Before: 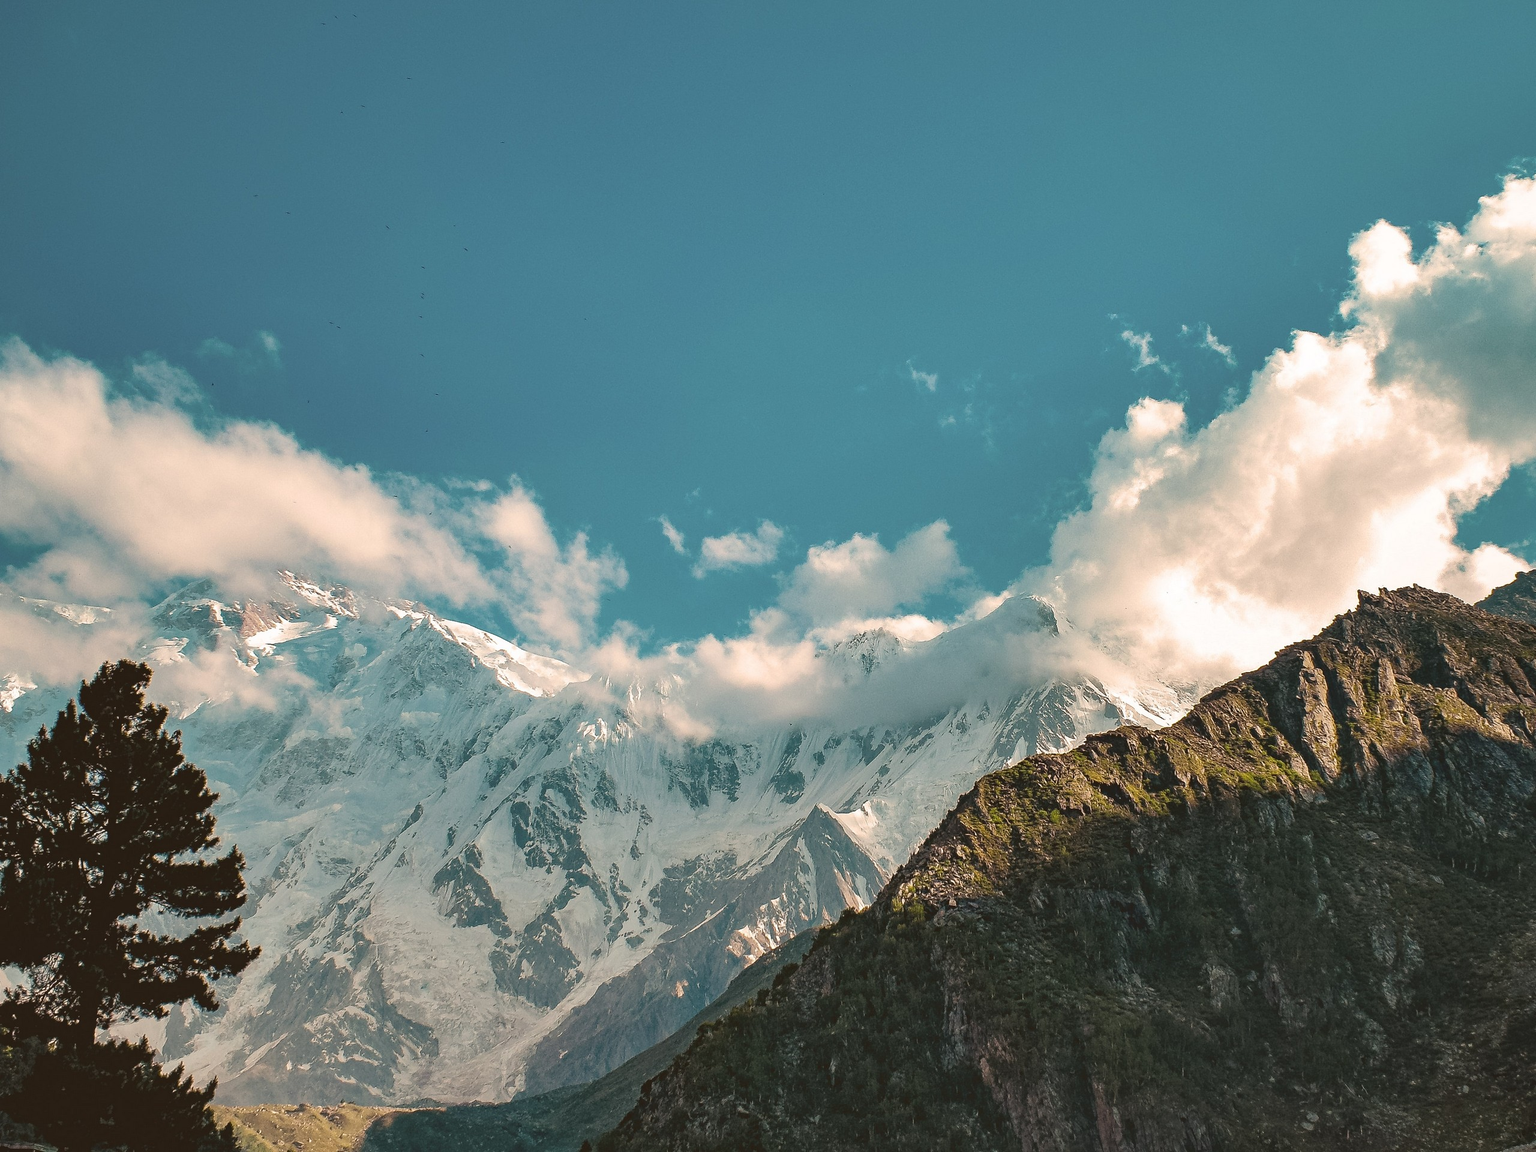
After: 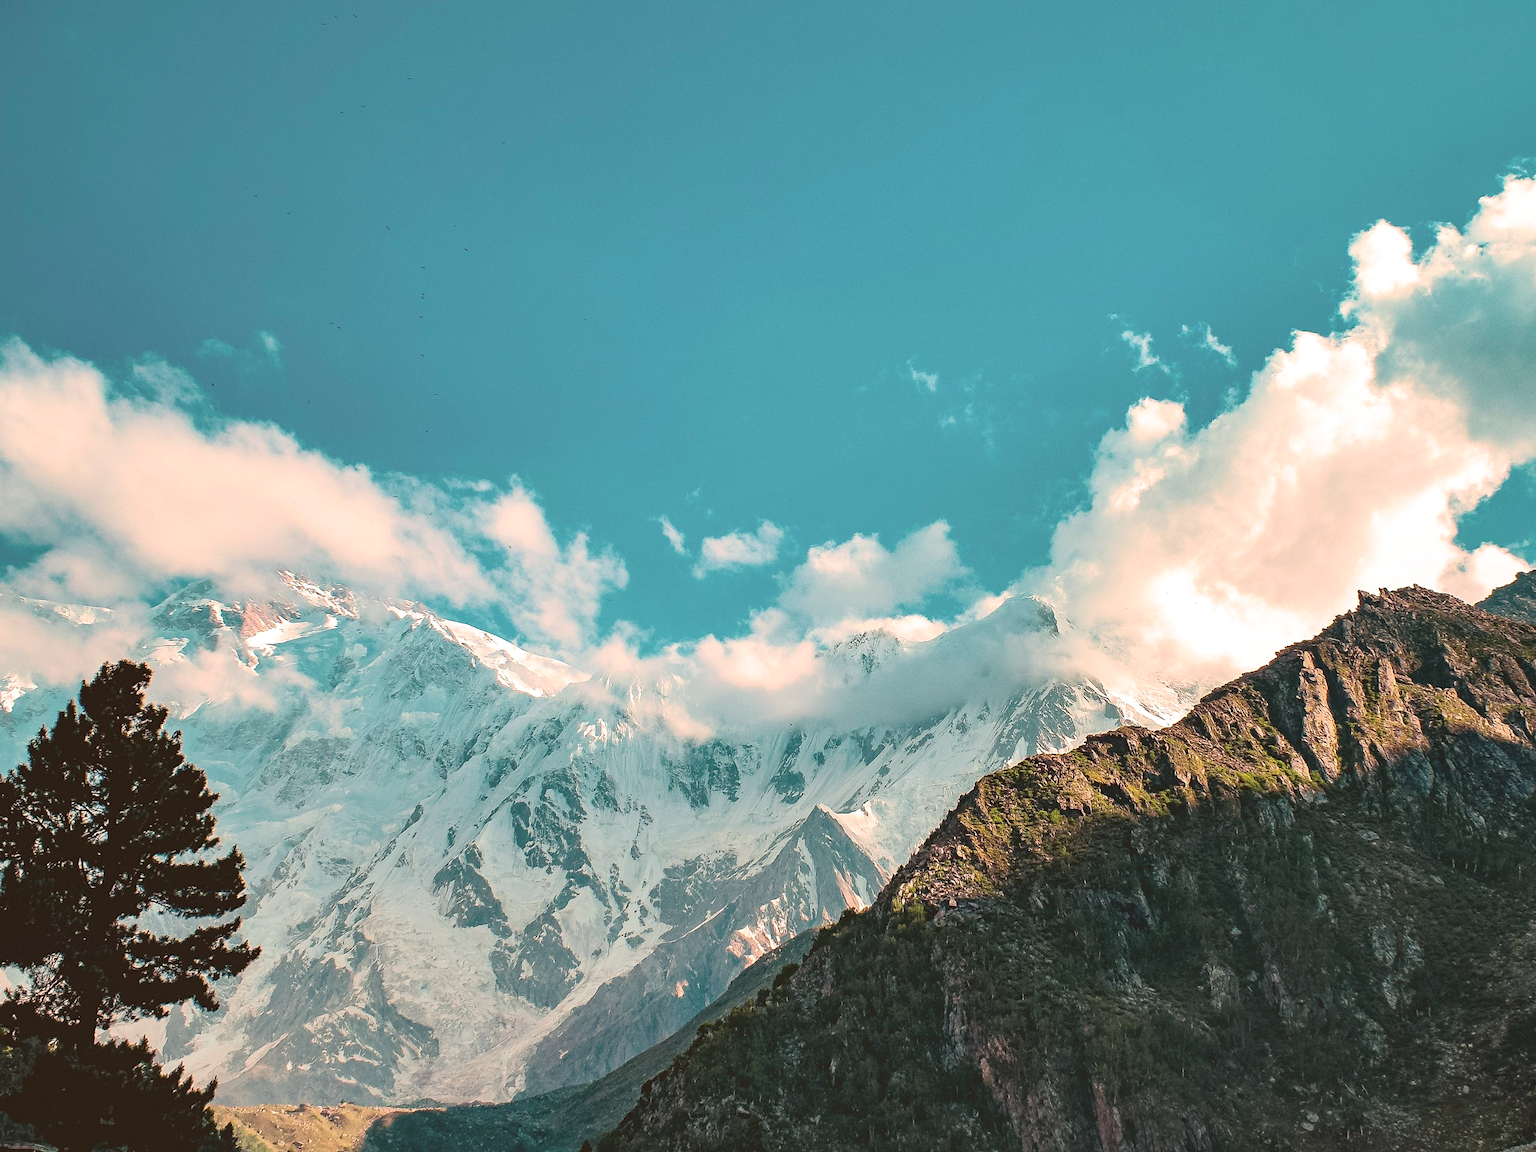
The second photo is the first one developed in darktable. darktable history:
tone curve: curves: ch0 [(0, 0.025) (0.15, 0.143) (0.452, 0.486) (0.751, 0.788) (1, 0.961)]; ch1 [(0, 0) (0.43, 0.408) (0.476, 0.469) (0.497, 0.494) (0.546, 0.571) (0.566, 0.607) (0.62, 0.657) (1, 1)]; ch2 [(0, 0) (0.386, 0.397) (0.505, 0.498) (0.547, 0.546) (0.579, 0.58) (1, 1)], color space Lab, independent channels, preserve colors none
exposure: exposure 0.295 EV, compensate highlight preservation false
